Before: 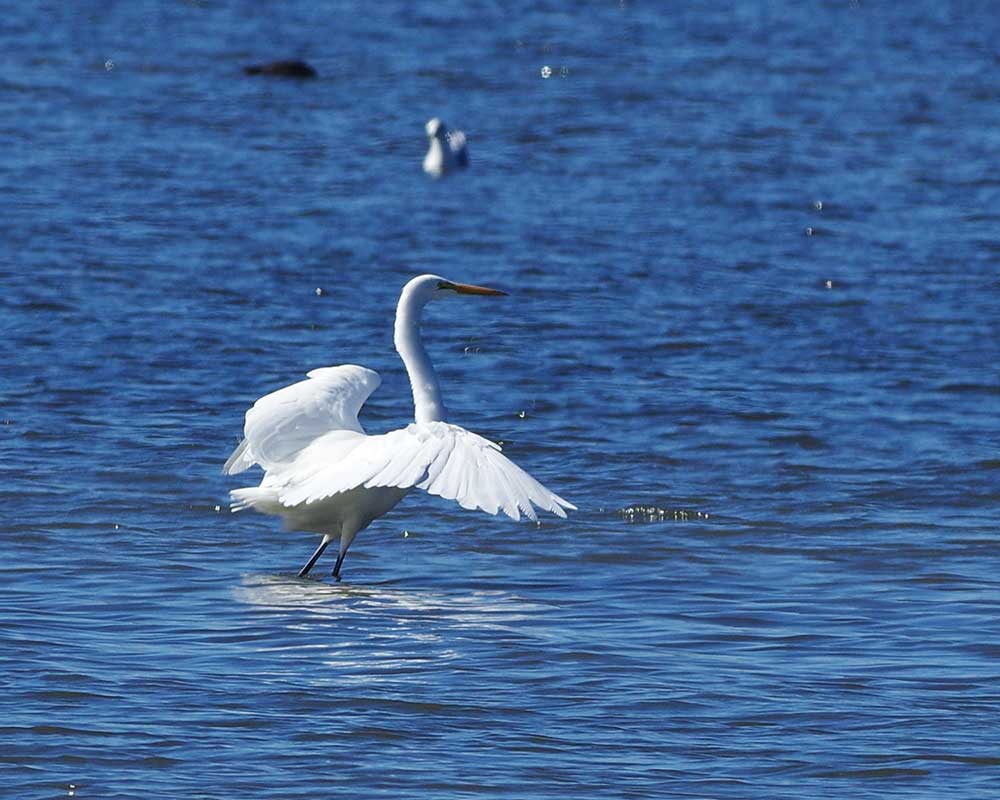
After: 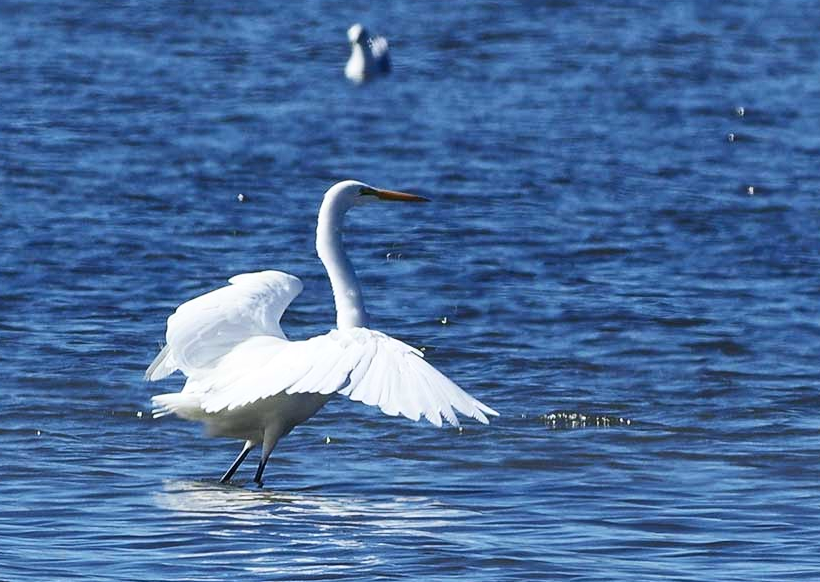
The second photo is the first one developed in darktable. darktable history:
crop: left 7.856%, top 11.836%, right 10.12%, bottom 15.387%
contrast brightness saturation: contrast 0.24, brightness 0.09
